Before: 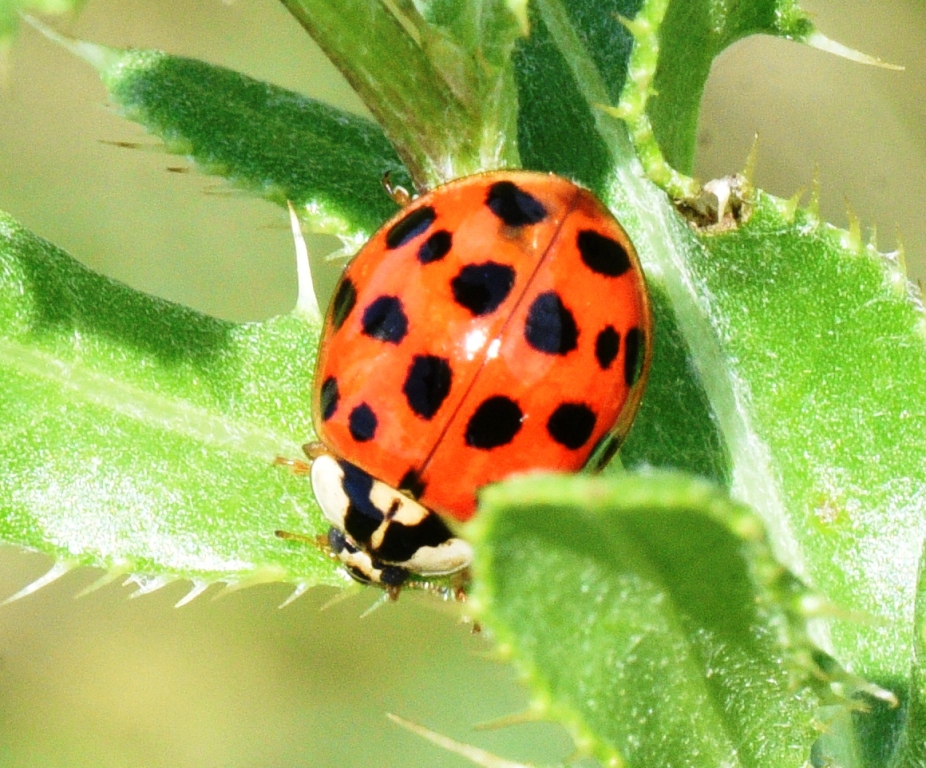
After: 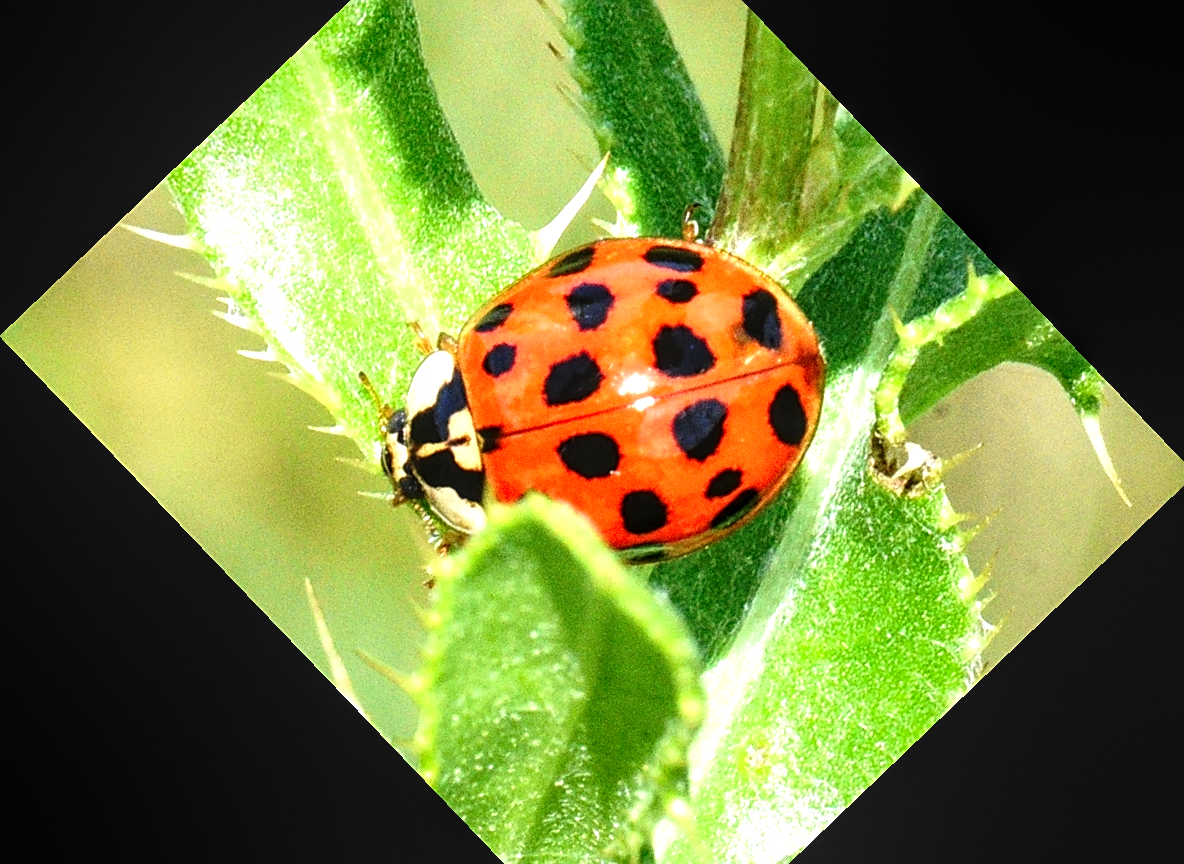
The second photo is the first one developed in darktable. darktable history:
crop and rotate: angle -46.26°, top 16.234%, right 0.912%, bottom 11.704%
tone equalizer: on, module defaults
levels: levels [0, 0.43, 0.859]
sharpen: on, module defaults
local contrast: on, module defaults
white balance: red 1.009, blue 0.985
grain: coarseness 0.09 ISO
